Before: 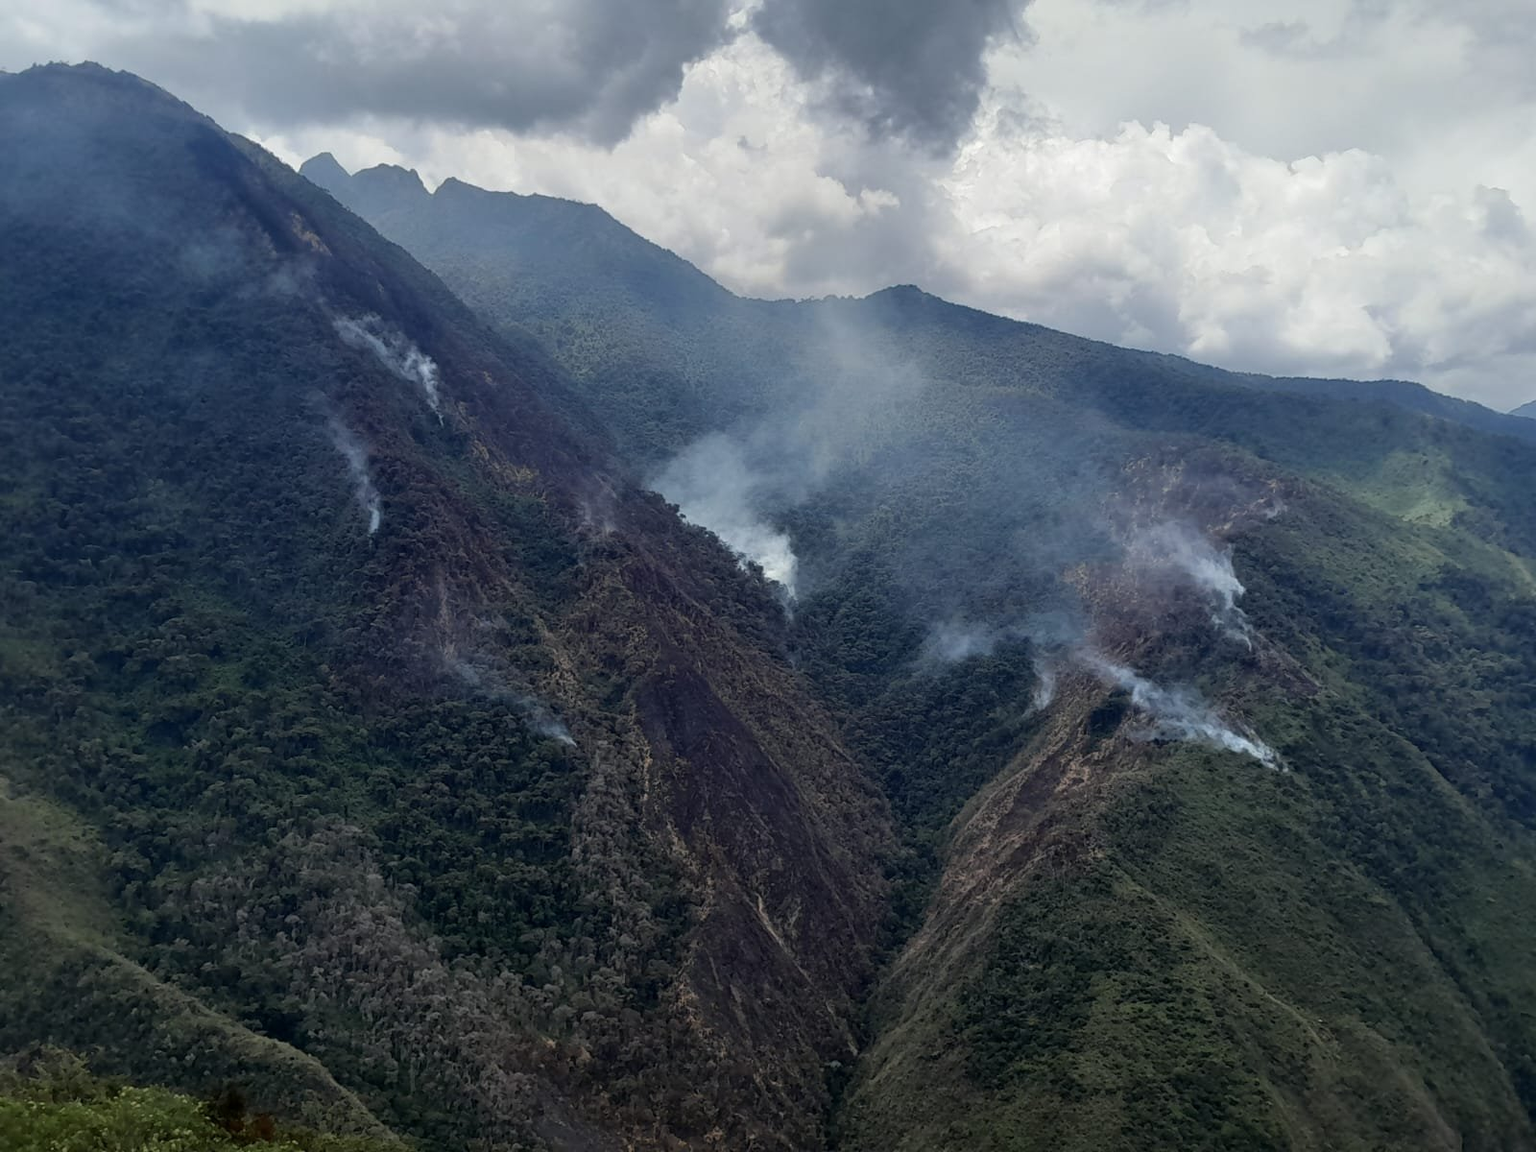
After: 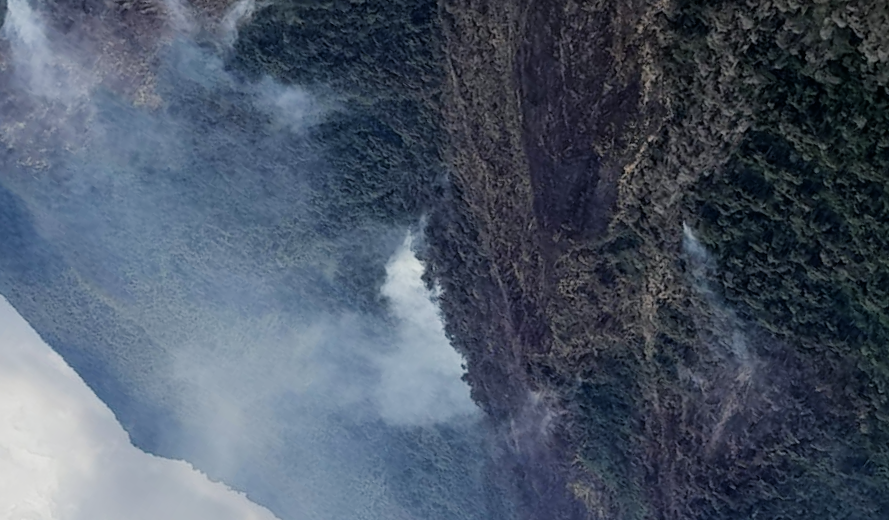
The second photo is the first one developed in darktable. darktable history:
crop and rotate: angle 148.19°, left 9.16%, top 15.567%, right 4.548%, bottom 17.144%
filmic rgb: black relative exposure -7.65 EV, white relative exposure 4.56 EV, hardness 3.61
exposure: exposure 0.606 EV, compensate exposure bias true, compensate highlight preservation false
